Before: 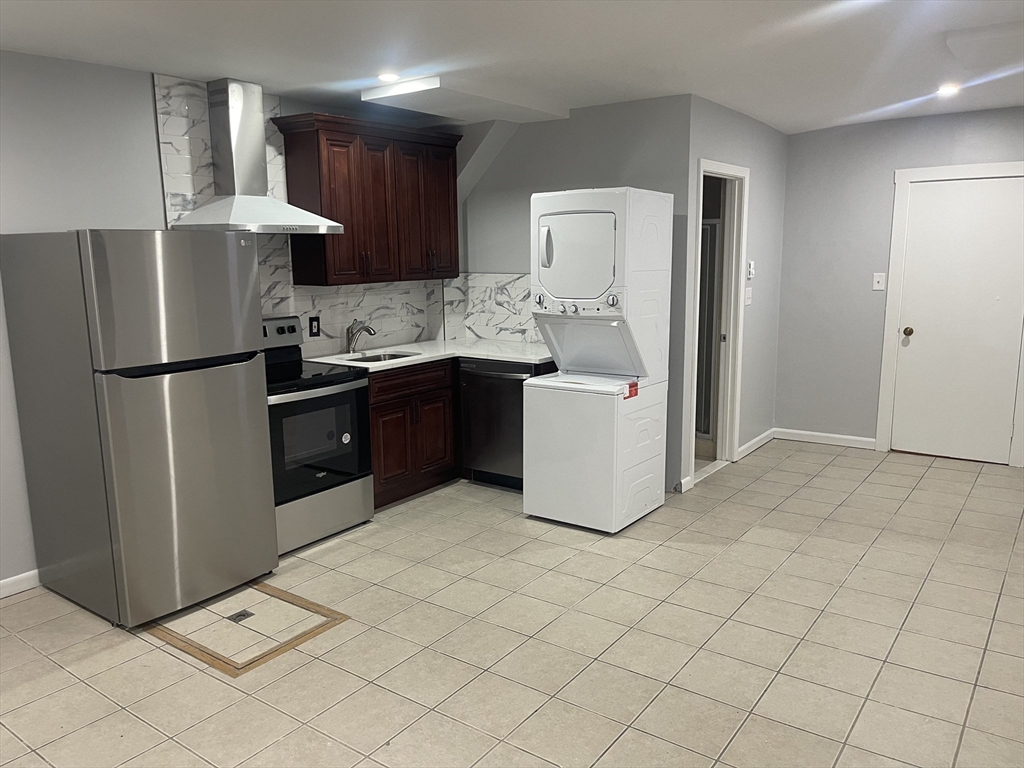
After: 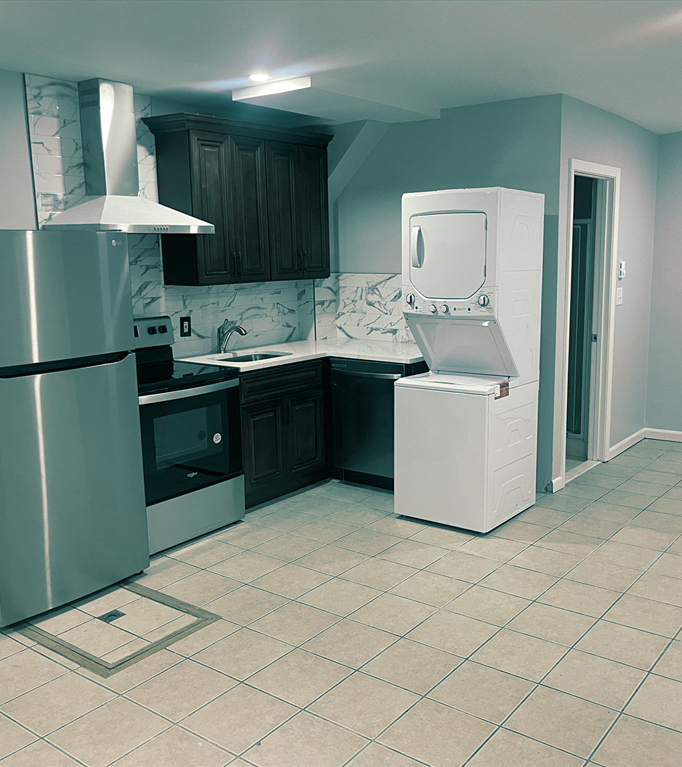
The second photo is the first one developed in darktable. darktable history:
crop and rotate: left 12.673%, right 20.66%
split-toning: shadows › hue 186.43°, highlights › hue 49.29°, compress 30.29%
